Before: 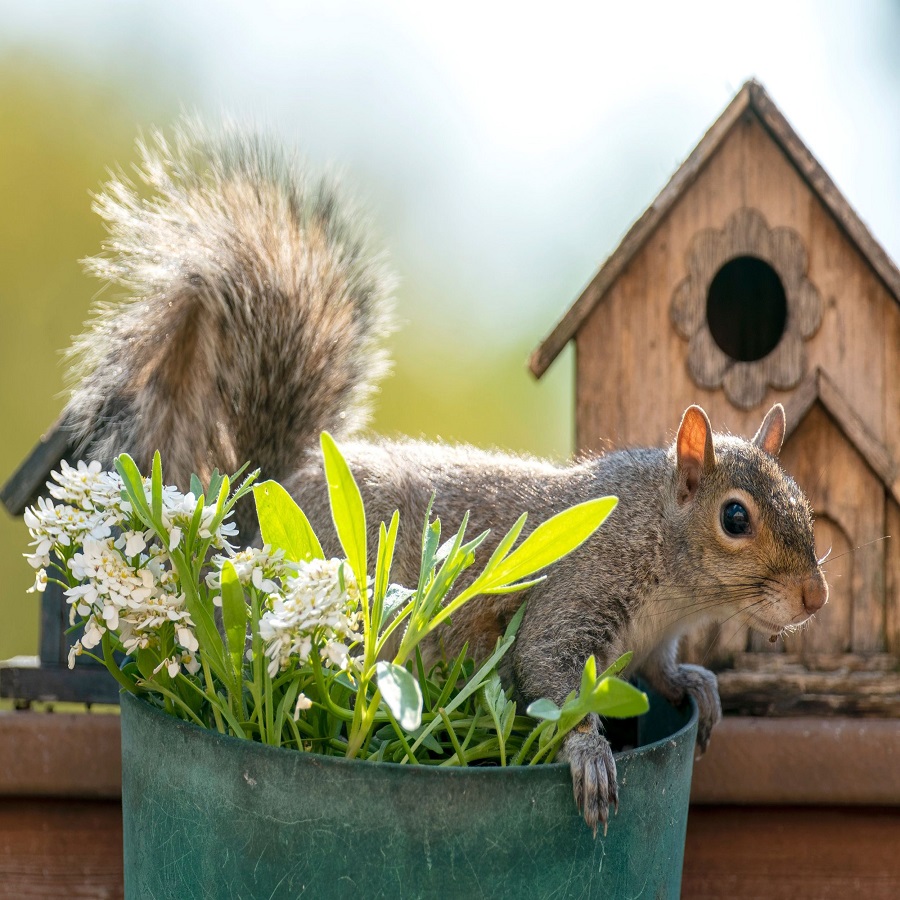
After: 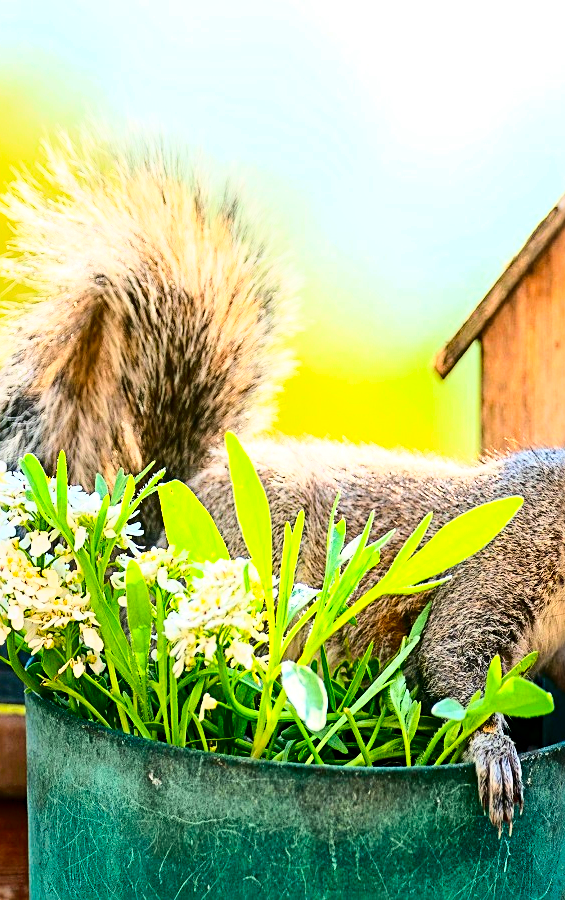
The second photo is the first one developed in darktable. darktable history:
contrast brightness saturation: contrast 0.26, brightness 0.02, saturation 0.87
crop: left 10.644%, right 26.528%
base curve: curves: ch0 [(0, 0) (0.028, 0.03) (0.121, 0.232) (0.46, 0.748) (0.859, 0.968) (1, 1)]
sharpen: radius 2.543, amount 0.636
